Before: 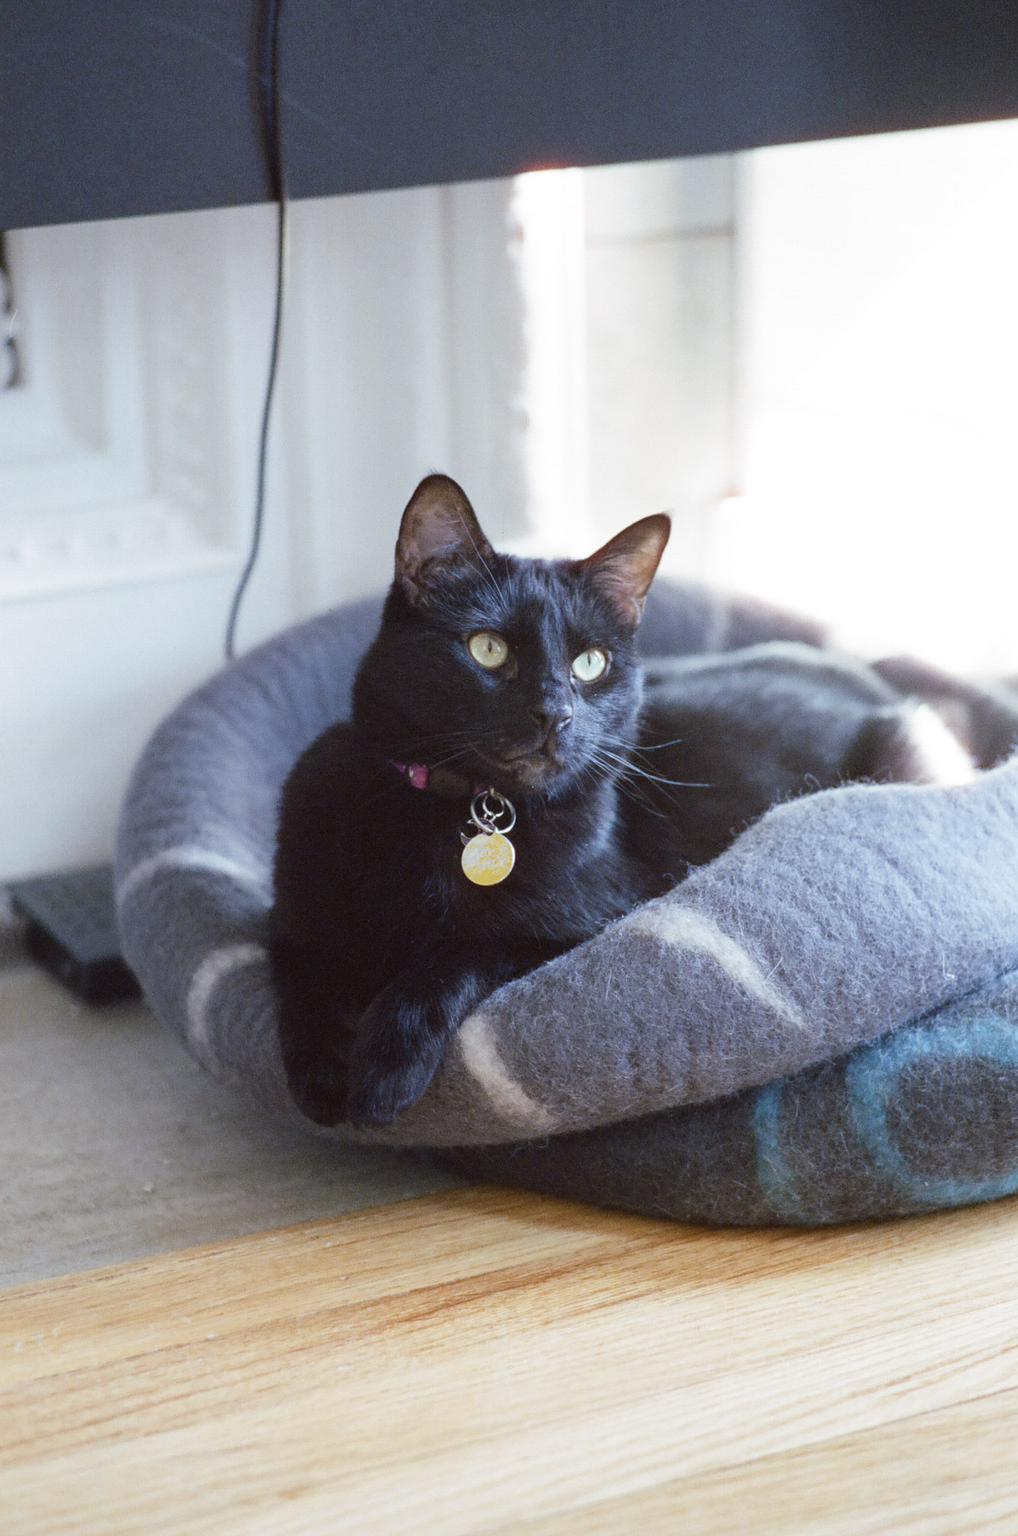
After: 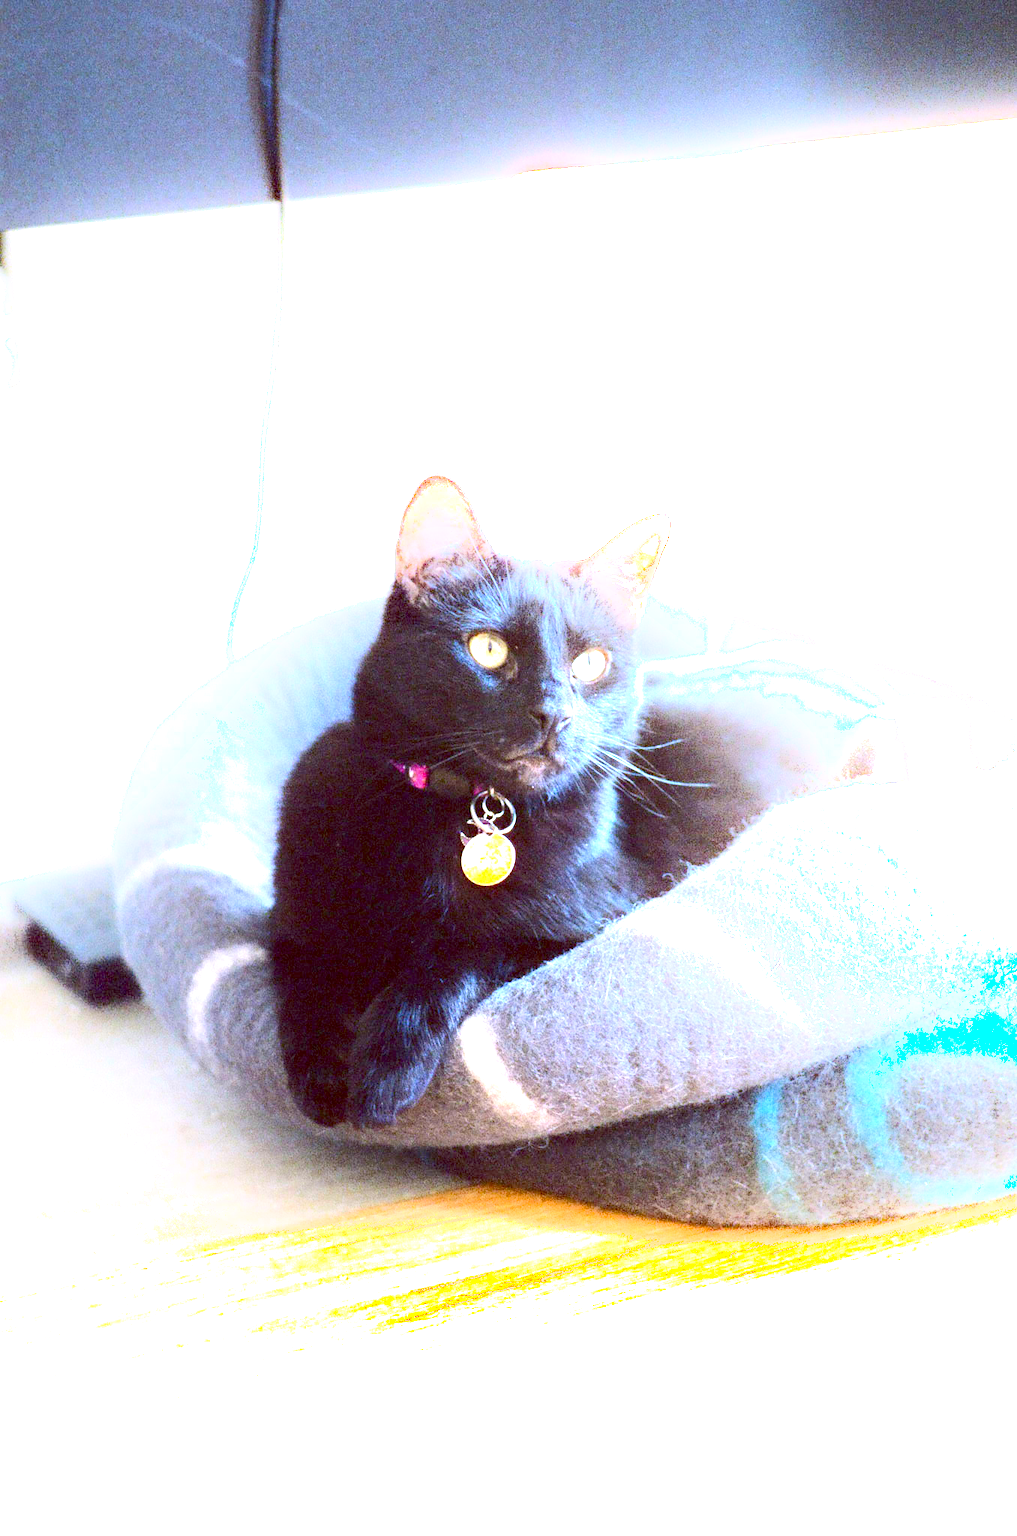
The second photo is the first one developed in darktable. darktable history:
contrast brightness saturation: contrast 0.16, saturation 0.32
exposure: black level correction 0.005, exposure 2.084 EV, compensate highlight preservation false
shadows and highlights: shadows -40.15, highlights 62.88, soften with gaussian
